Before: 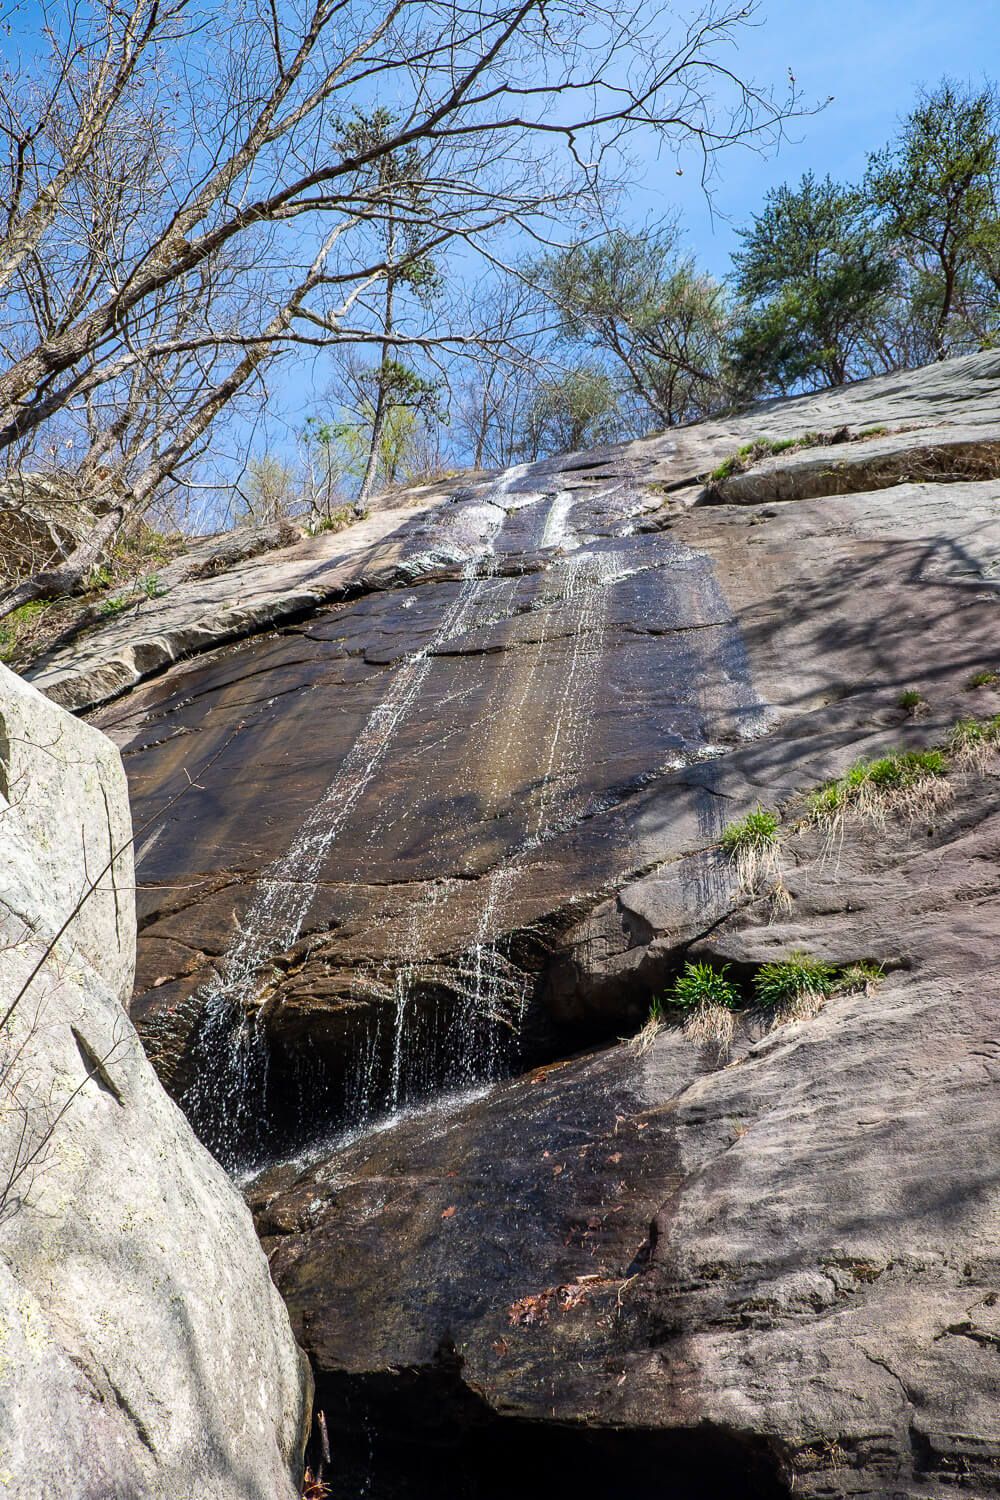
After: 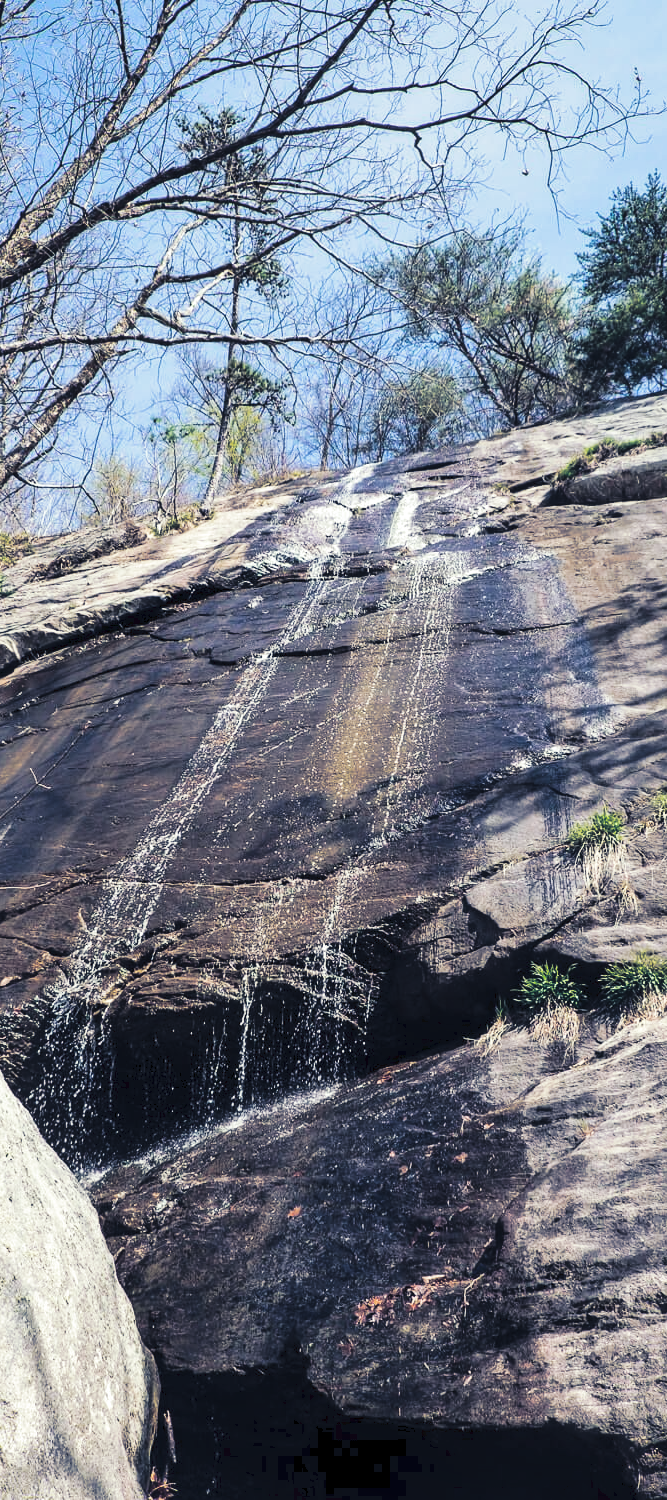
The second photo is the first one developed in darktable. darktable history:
tone curve: curves: ch0 [(0, 0) (0.003, 0.065) (0.011, 0.072) (0.025, 0.09) (0.044, 0.104) (0.069, 0.116) (0.1, 0.127) (0.136, 0.15) (0.177, 0.184) (0.224, 0.223) (0.277, 0.28) (0.335, 0.361) (0.399, 0.443) (0.468, 0.525) (0.543, 0.616) (0.623, 0.713) (0.709, 0.79) (0.801, 0.866) (0.898, 0.933) (1, 1)], preserve colors none
crop and rotate: left 15.446%, right 17.836%
local contrast: mode bilateral grid, contrast 20, coarseness 50, detail 120%, midtone range 0.2
split-toning: shadows › hue 230.4°
